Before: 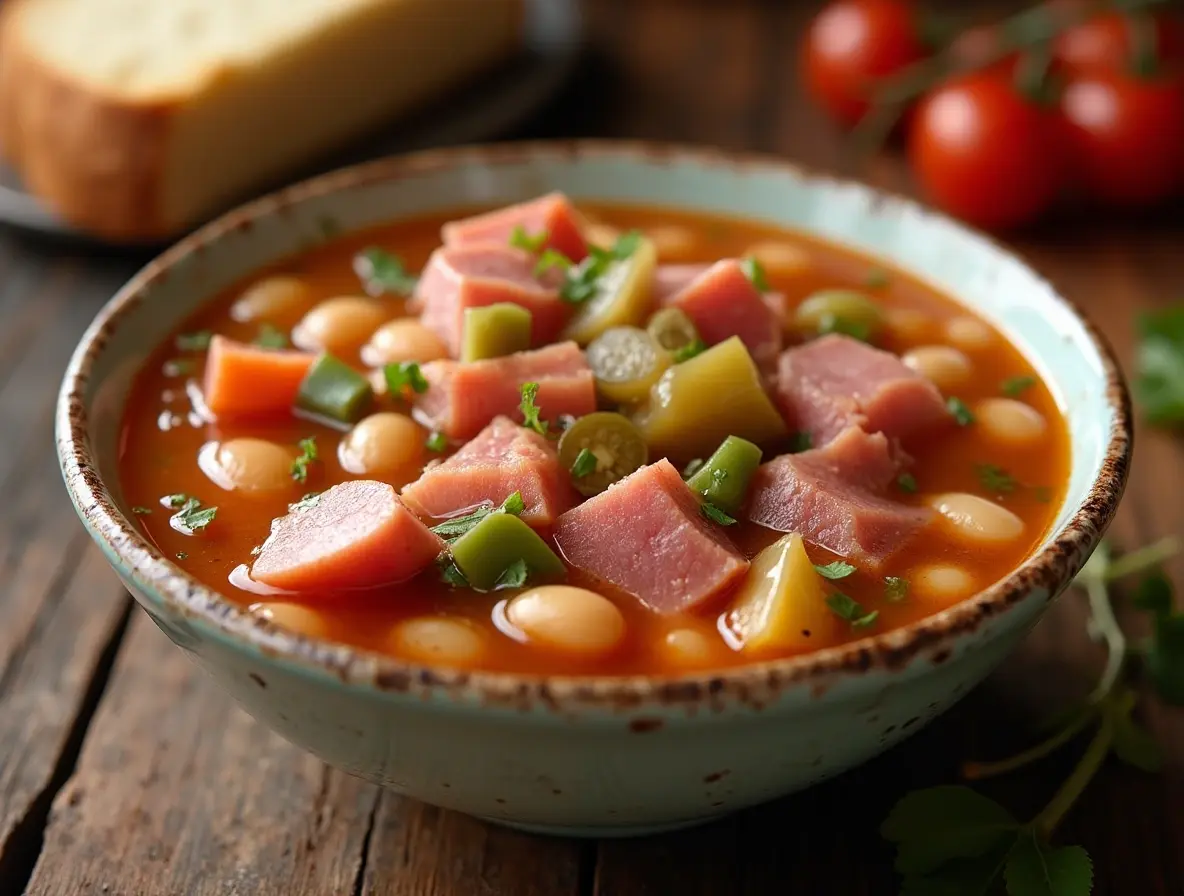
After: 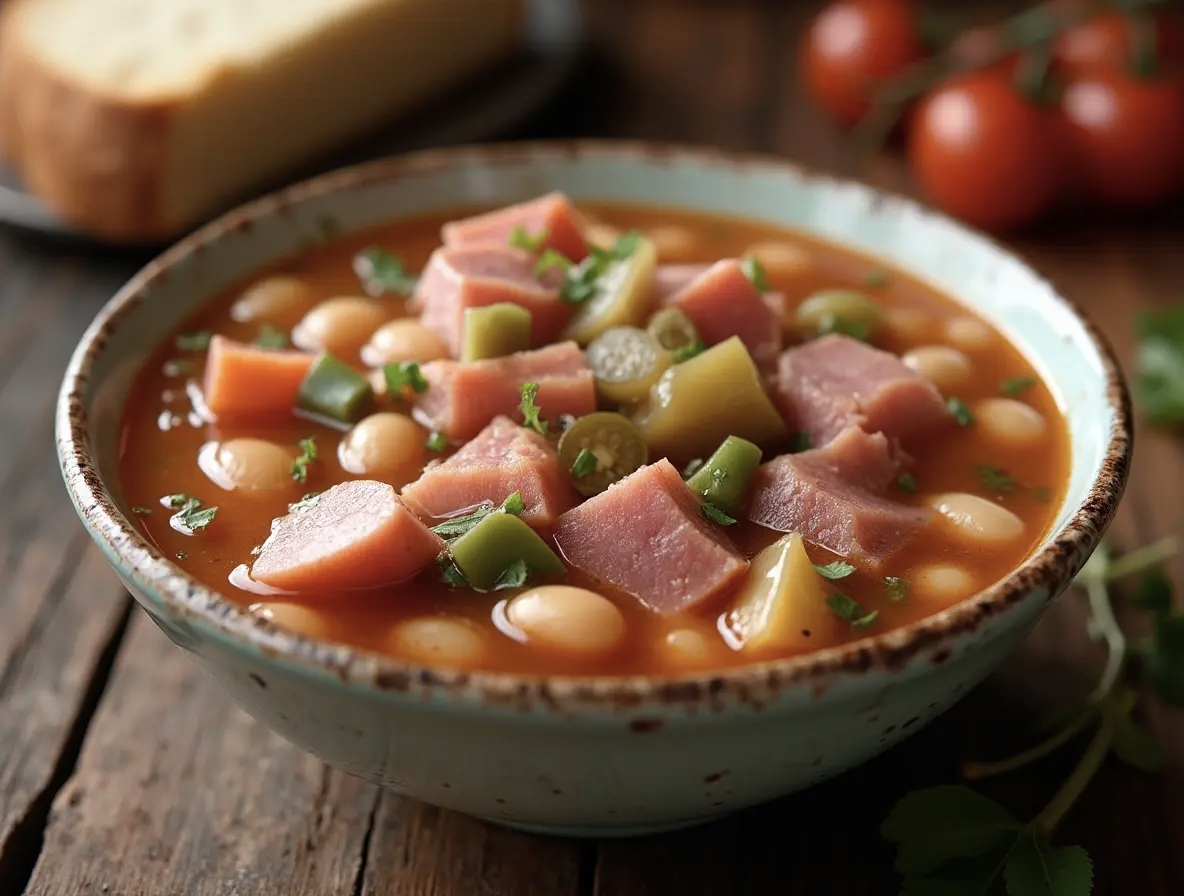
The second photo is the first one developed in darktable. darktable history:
contrast brightness saturation: contrast 0.056, brightness -0.006, saturation -0.227
